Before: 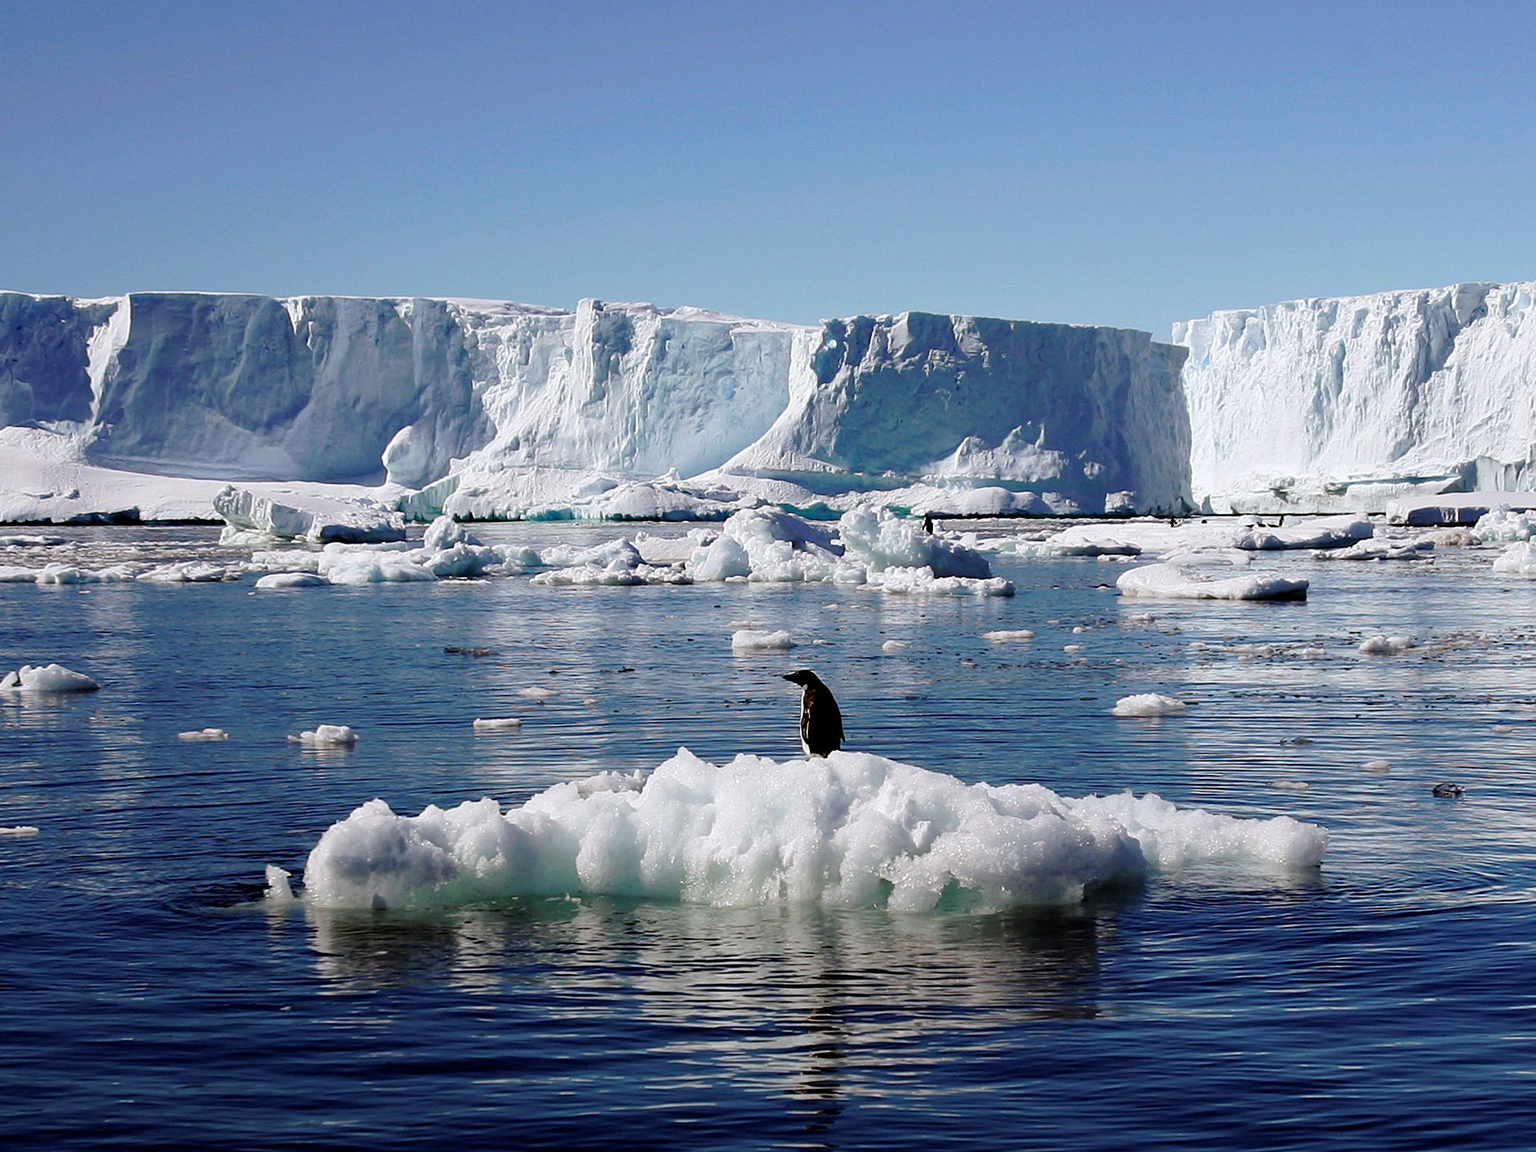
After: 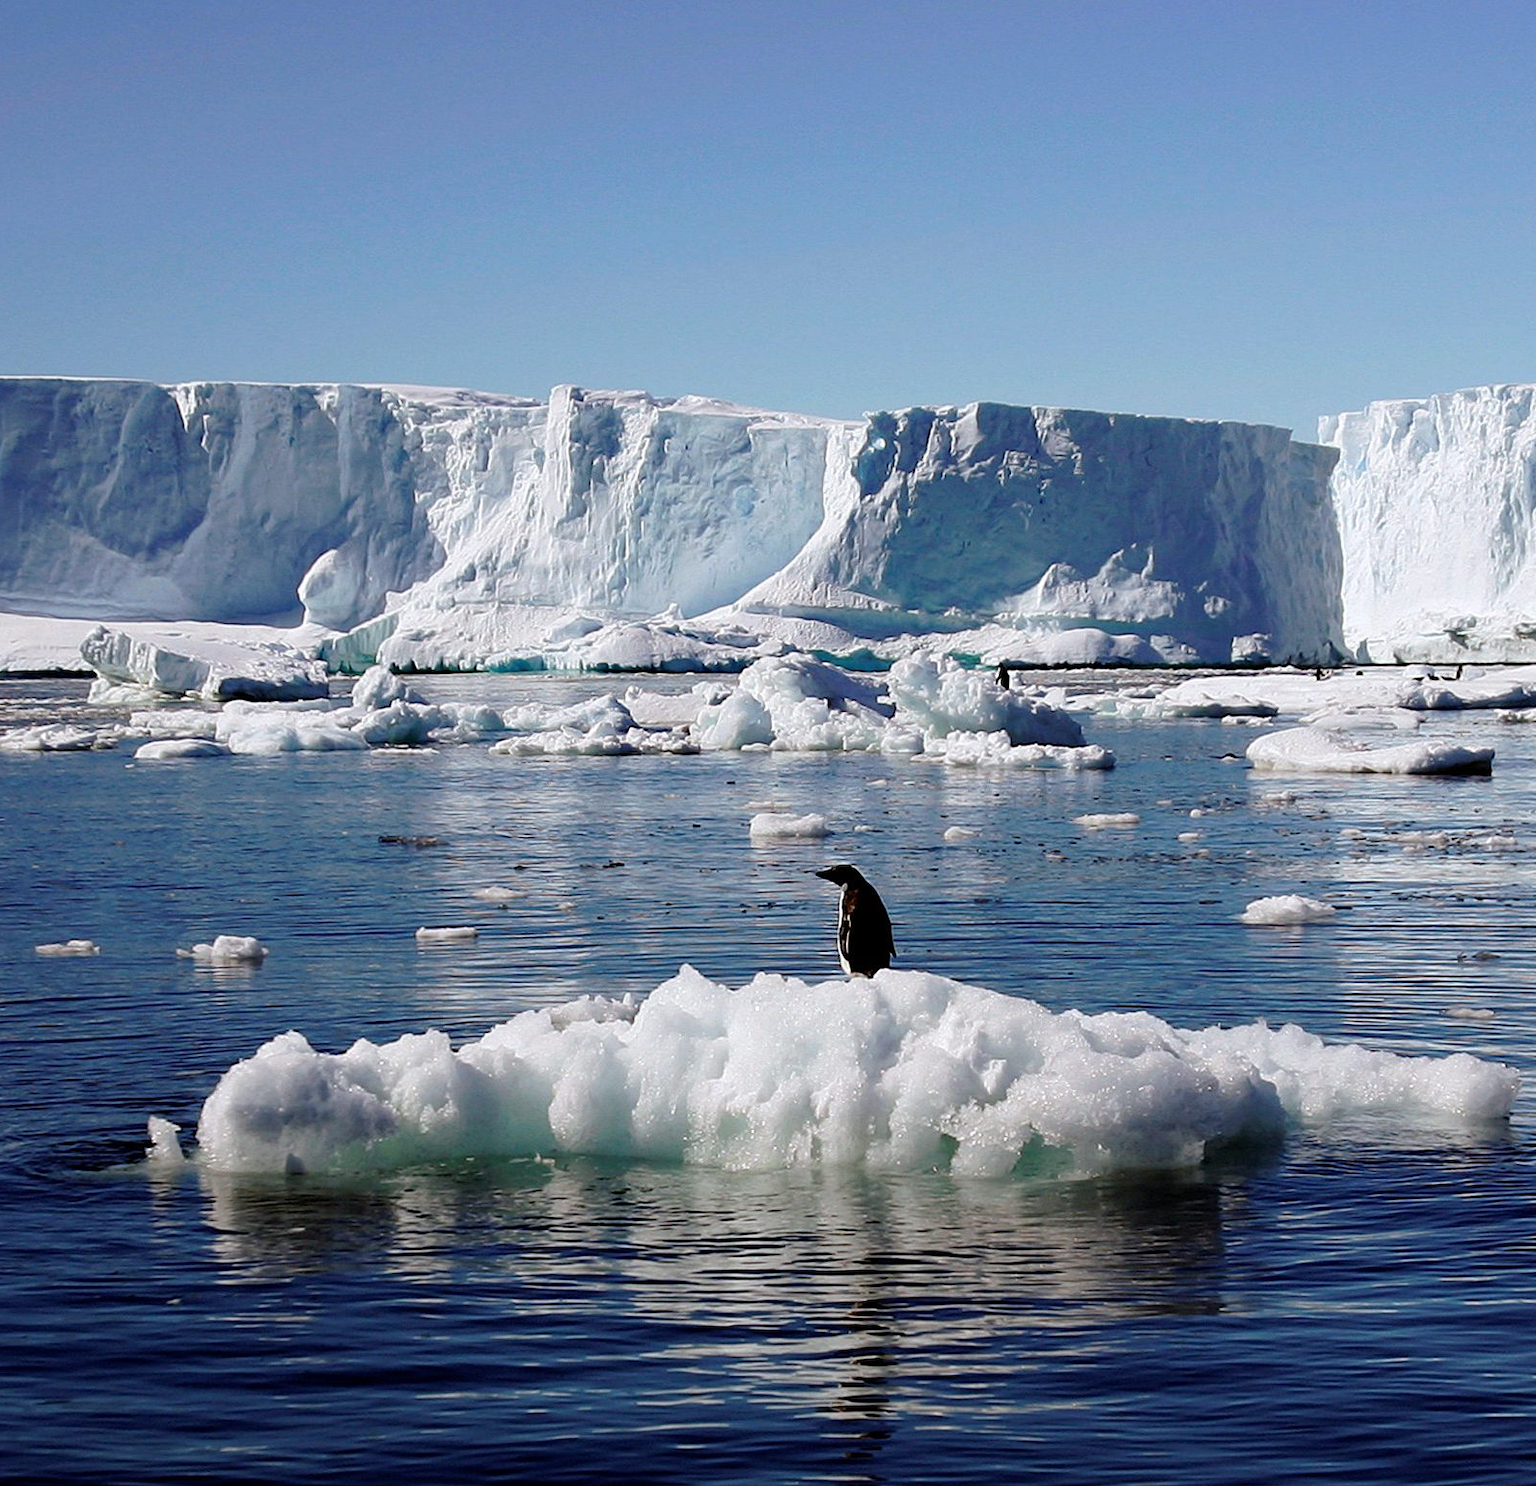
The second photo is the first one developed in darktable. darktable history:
crop: left 9.847%, right 12.664%
